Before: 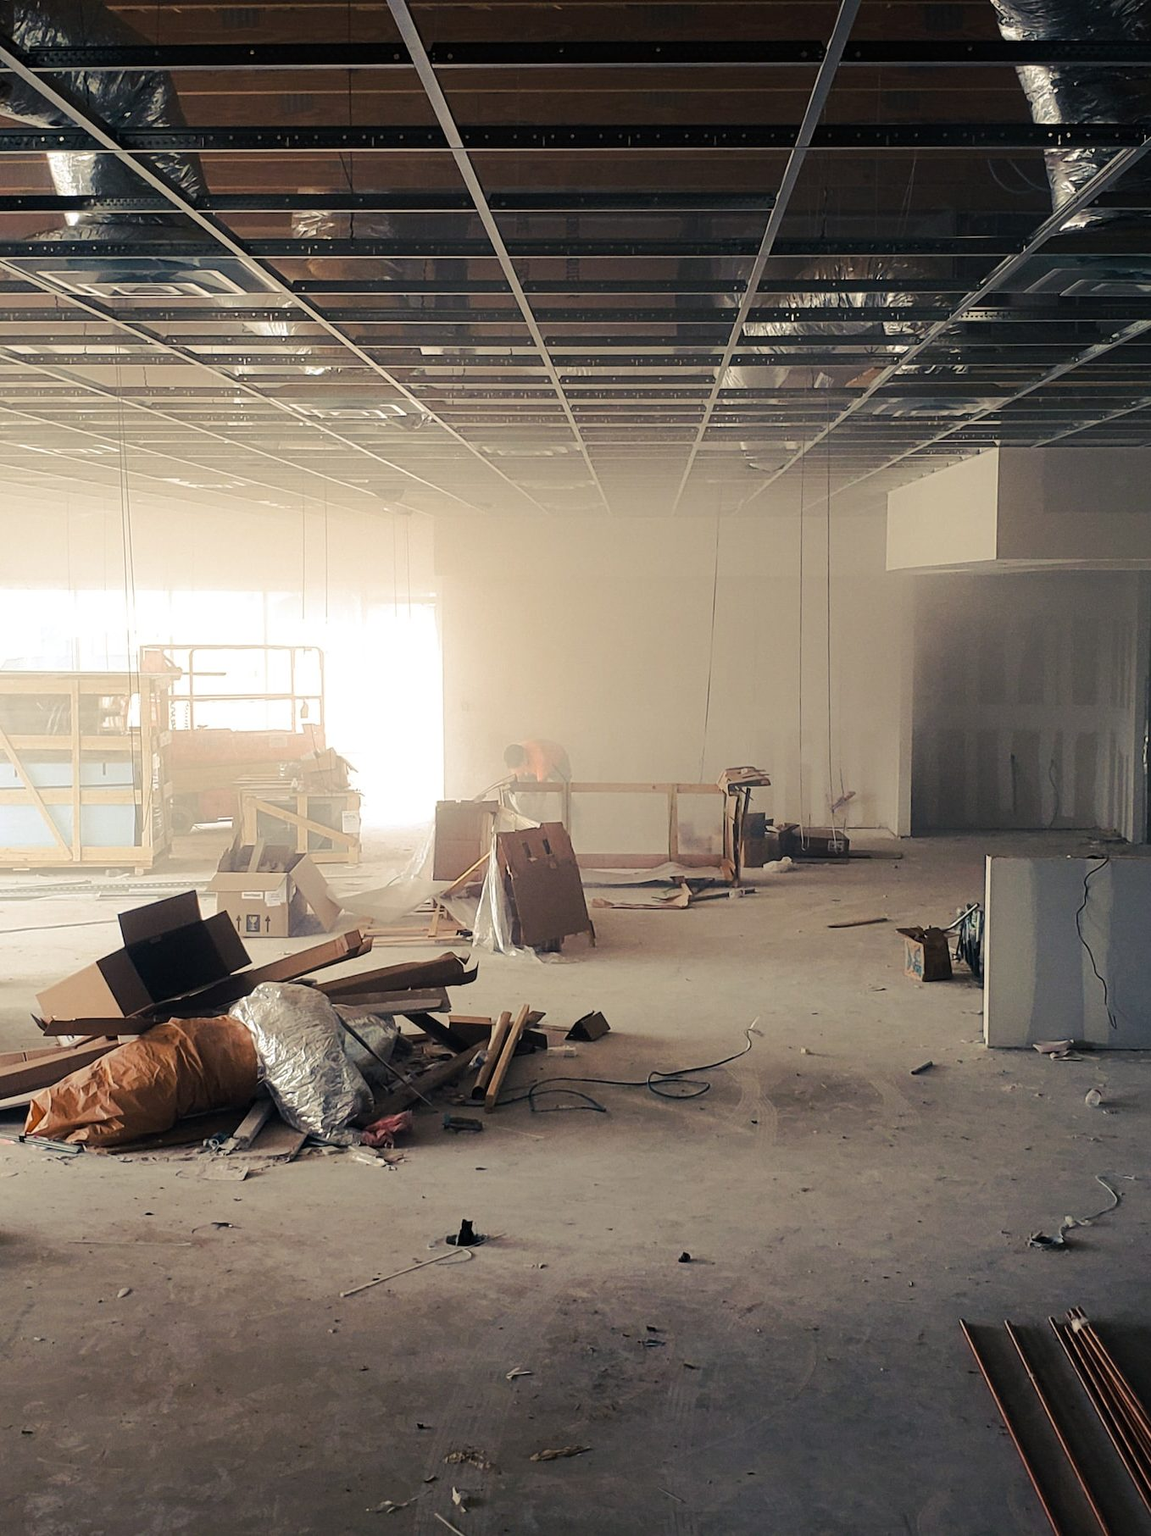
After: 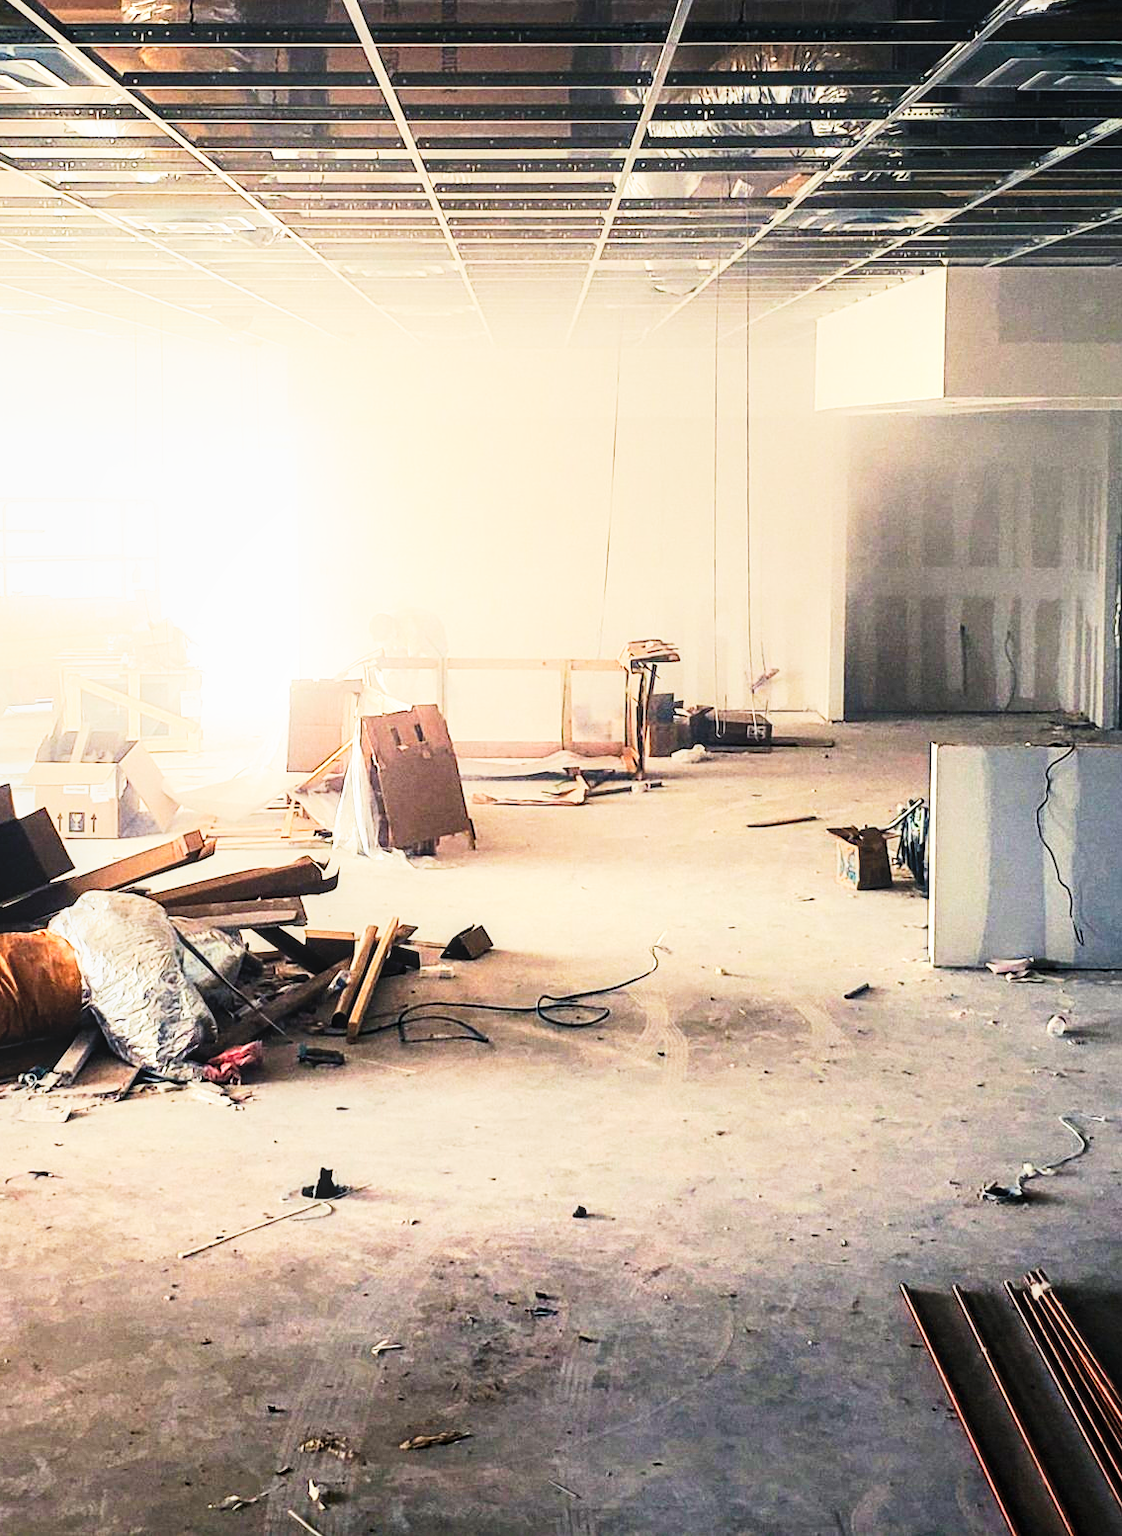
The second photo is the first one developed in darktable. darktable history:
contrast brightness saturation: contrast 0.2, brightness 0.16, saturation 0.22
local contrast: on, module defaults
base curve: curves: ch0 [(0, 0) (0.007, 0.004) (0.027, 0.03) (0.046, 0.07) (0.207, 0.54) (0.442, 0.872) (0.673, 0.972) (1, 1)], preserve colors none
crop: left 16.315%, top 14.246%
